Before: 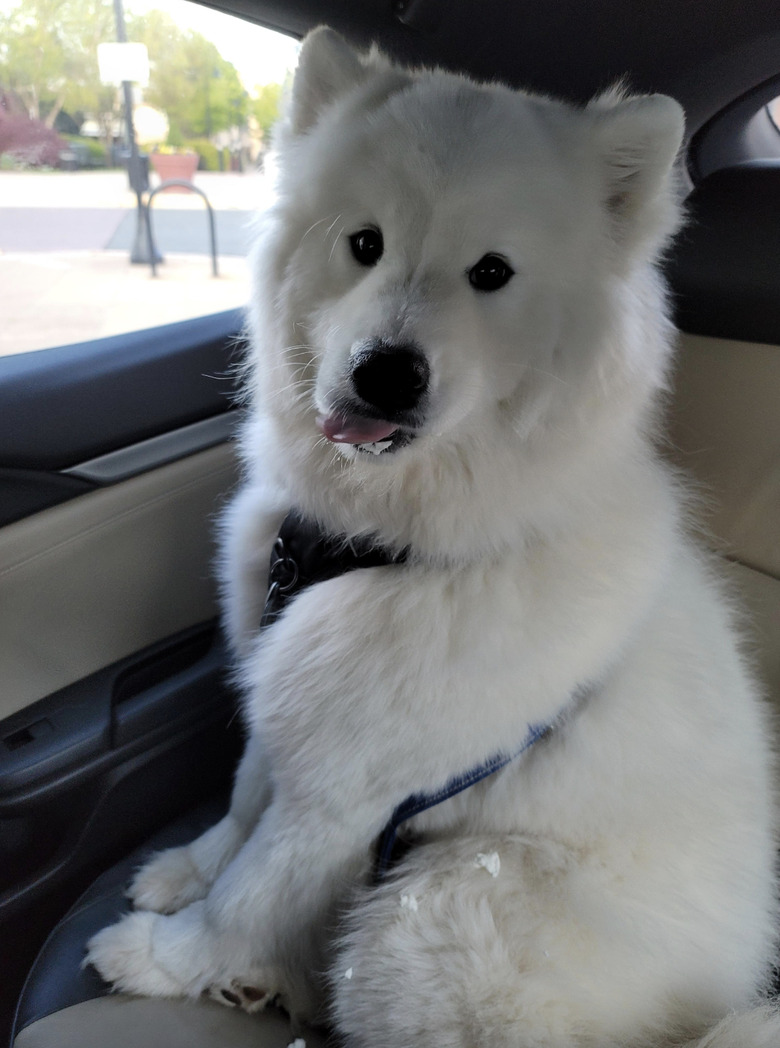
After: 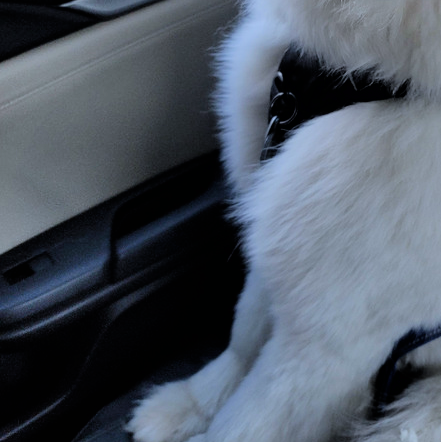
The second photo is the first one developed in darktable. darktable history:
crop: top 44.525%, right 43.397%, bottom 13.282%
filmic rgb: black relative exposure -7.95 EV, white relative exposure 4.15 EV, hardness 4.06, latitude 52.14%, contrast 1.007, shadows ↔ highlights balance 5.01%, color science v6 (2022)
color calibration: x 0.37, y 0.382, temperature 4303.34 K
tone equalizer: mask exposure compensation -0.502 EV
shadows and highlights: radius 263.24, soften with gaussian
